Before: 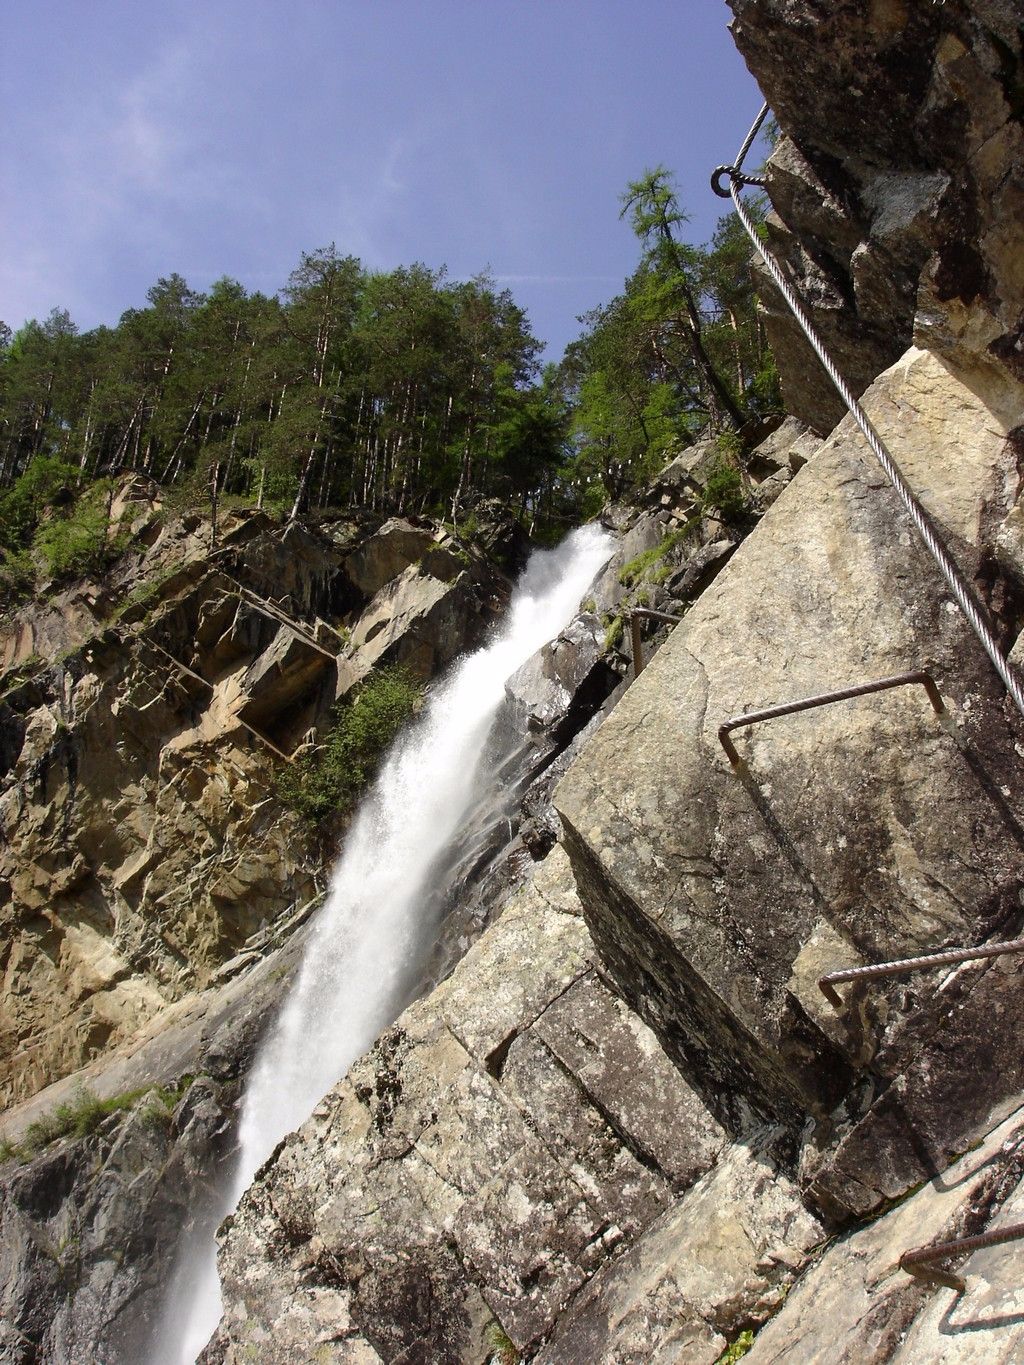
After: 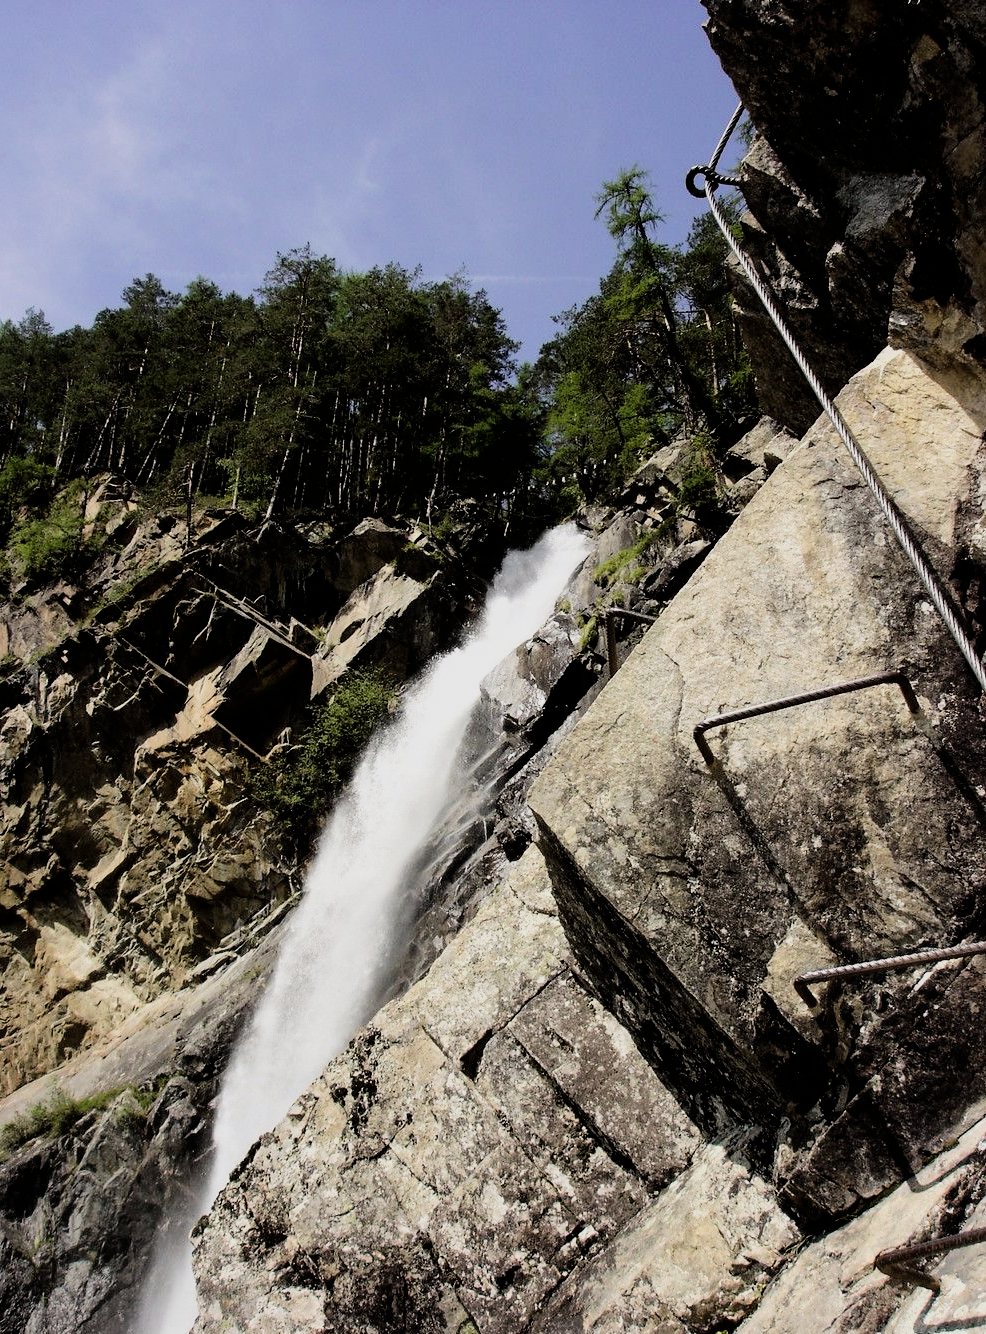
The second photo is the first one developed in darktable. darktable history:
exposure: compensate highlight preservation false
crop and rotate: left 2.536%, right 1.107%, bottom 2.246%
filmic rgb: black relative exposure -5 EV, hardness 2.88, contrast 1.4, highlights saturation mix -30%
